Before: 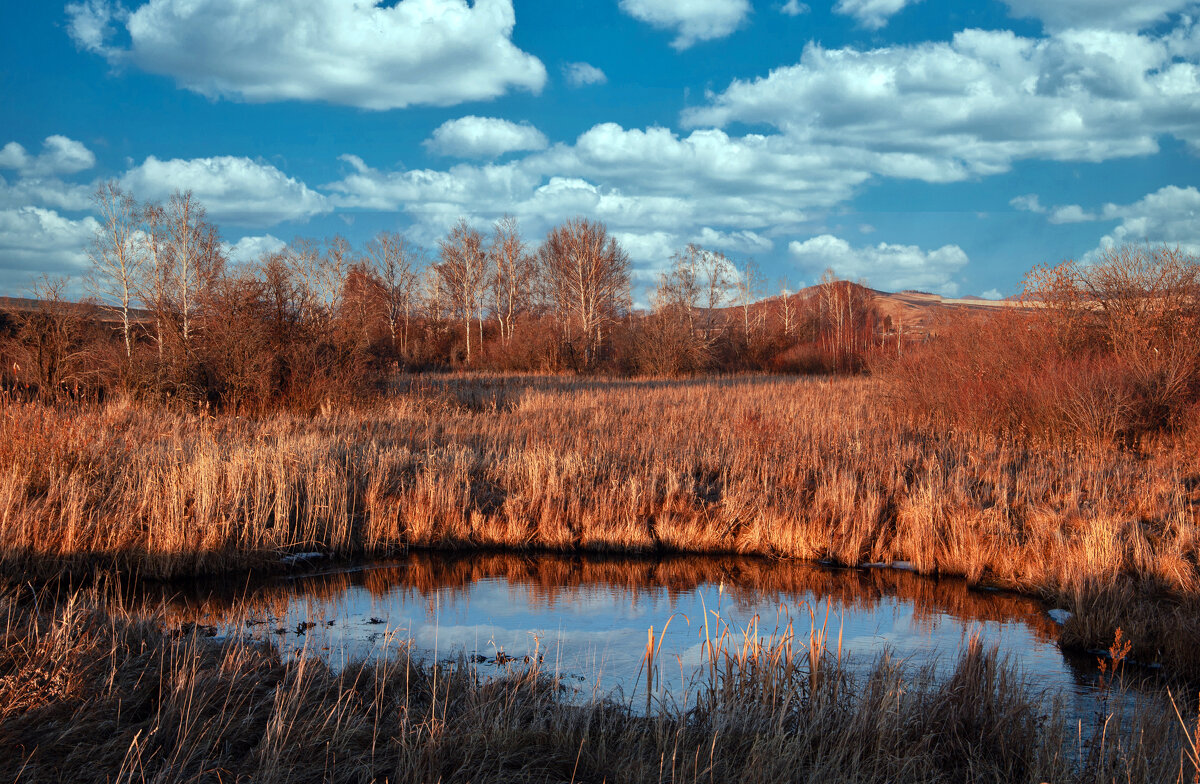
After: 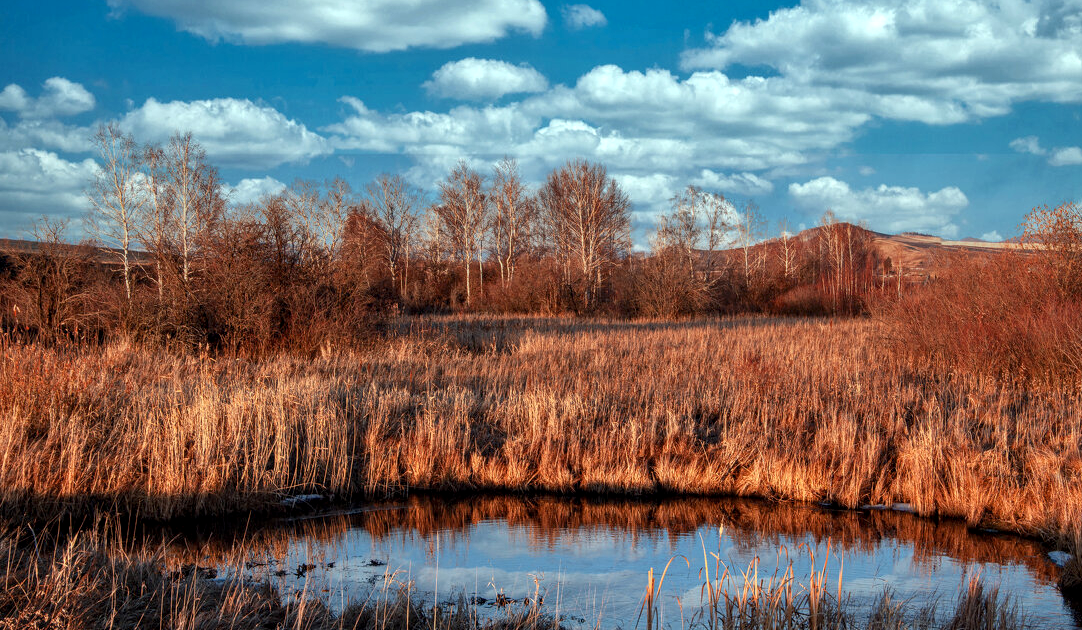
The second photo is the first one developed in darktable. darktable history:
crop: top 7.496%, right 9.783%, bottom 12.071%
local contrast: on, module defaults
